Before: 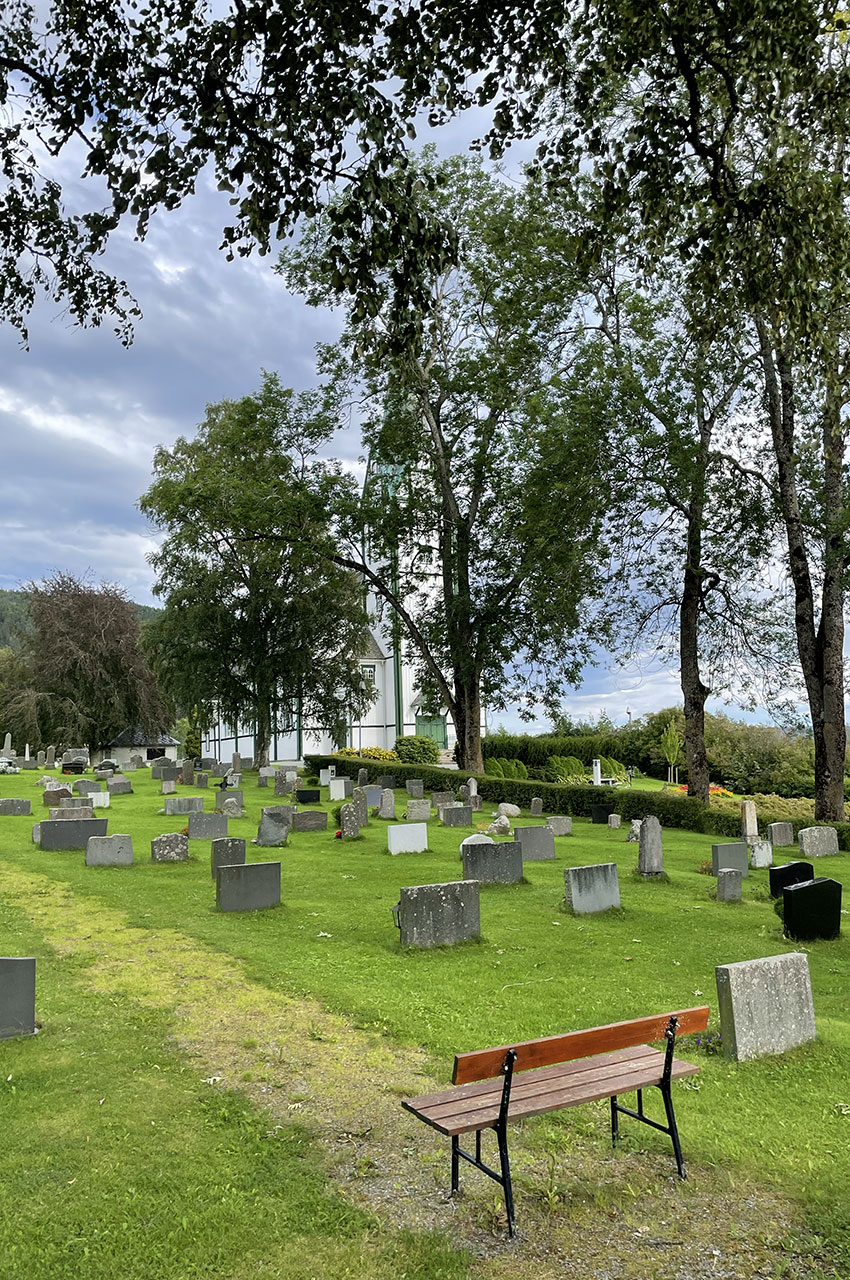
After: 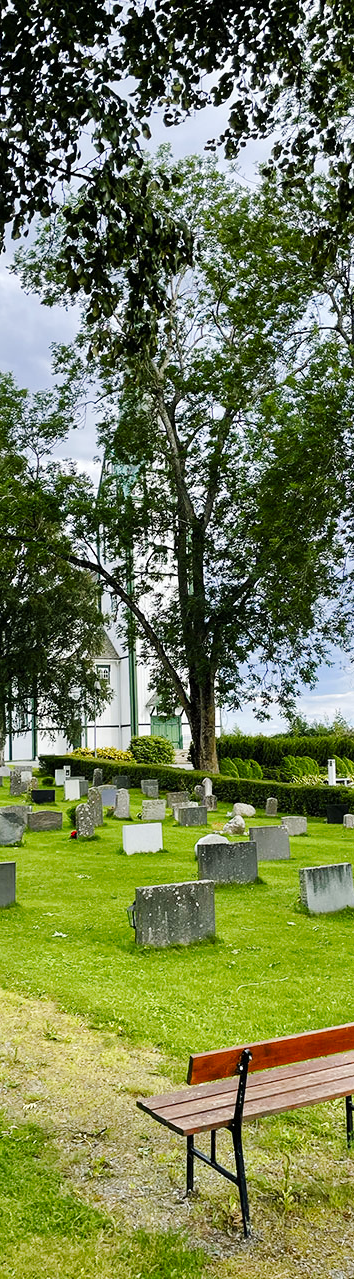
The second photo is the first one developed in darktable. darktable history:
color balance rgb: perceptual saturation grading › global saturation 20%, perceptual saturation grading › highlights -25%, perceptual saturation grading › shadows 25%
crop: left 31.229%, right 27.105%
tone curve: curves: ch0 [(0, 0) (0.003, 0.005) (0.011, 0.013) (0.025, 0.027) (0.044, 0.044) (0.069, 0.06) (0.1, 0.081) (0.136, 0.114) (0.177, 0.16) (0.224, 0.211) (0.277, 0.277) (0.335, 0.354) (0.399, 0.435) (0.468, 0.538) (0.543, 0.626) (0.623, 0.708) (0.709, 0.789) (0.801, 0.867) (0.898, 0.935) (1, 1)], preserve colors none
